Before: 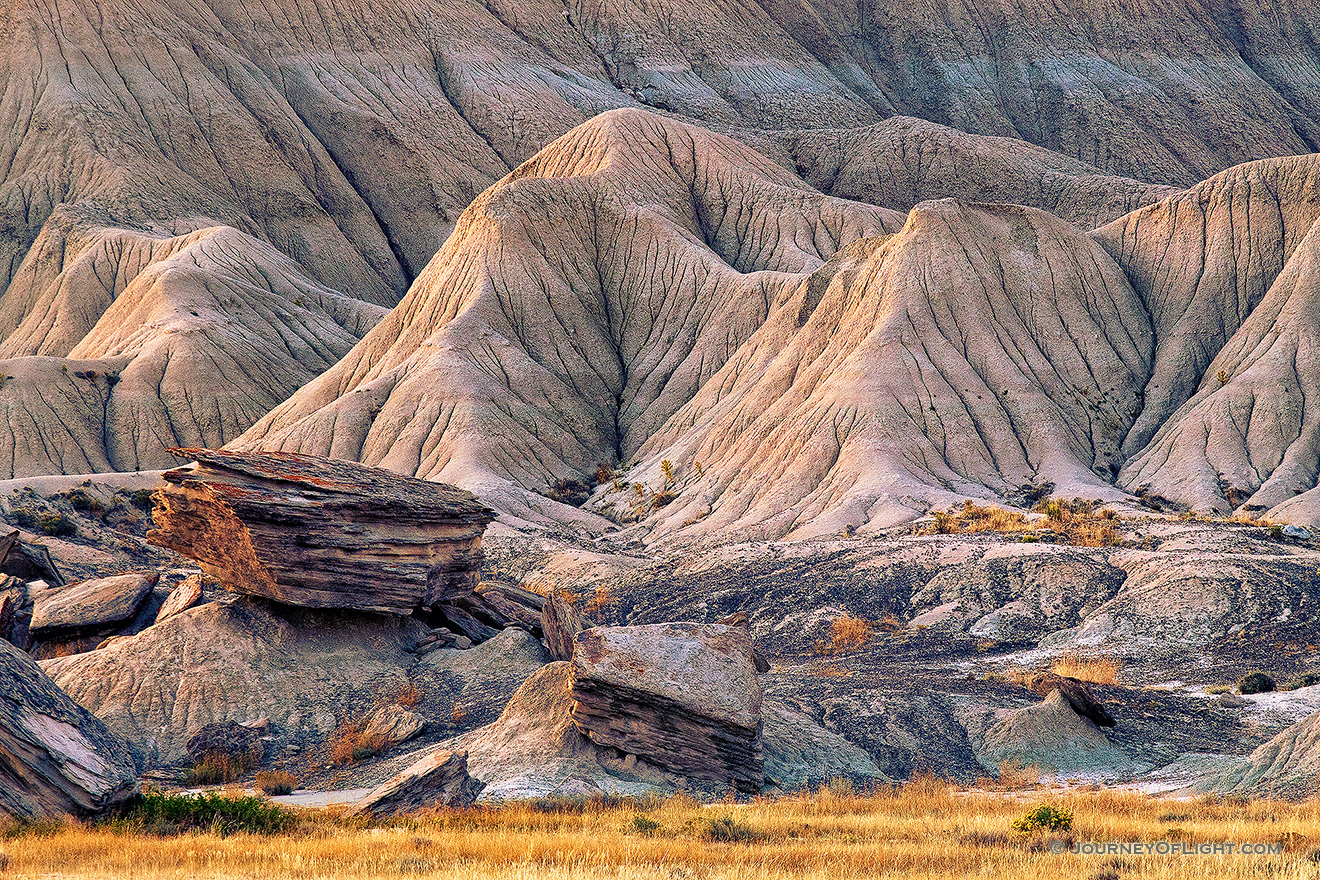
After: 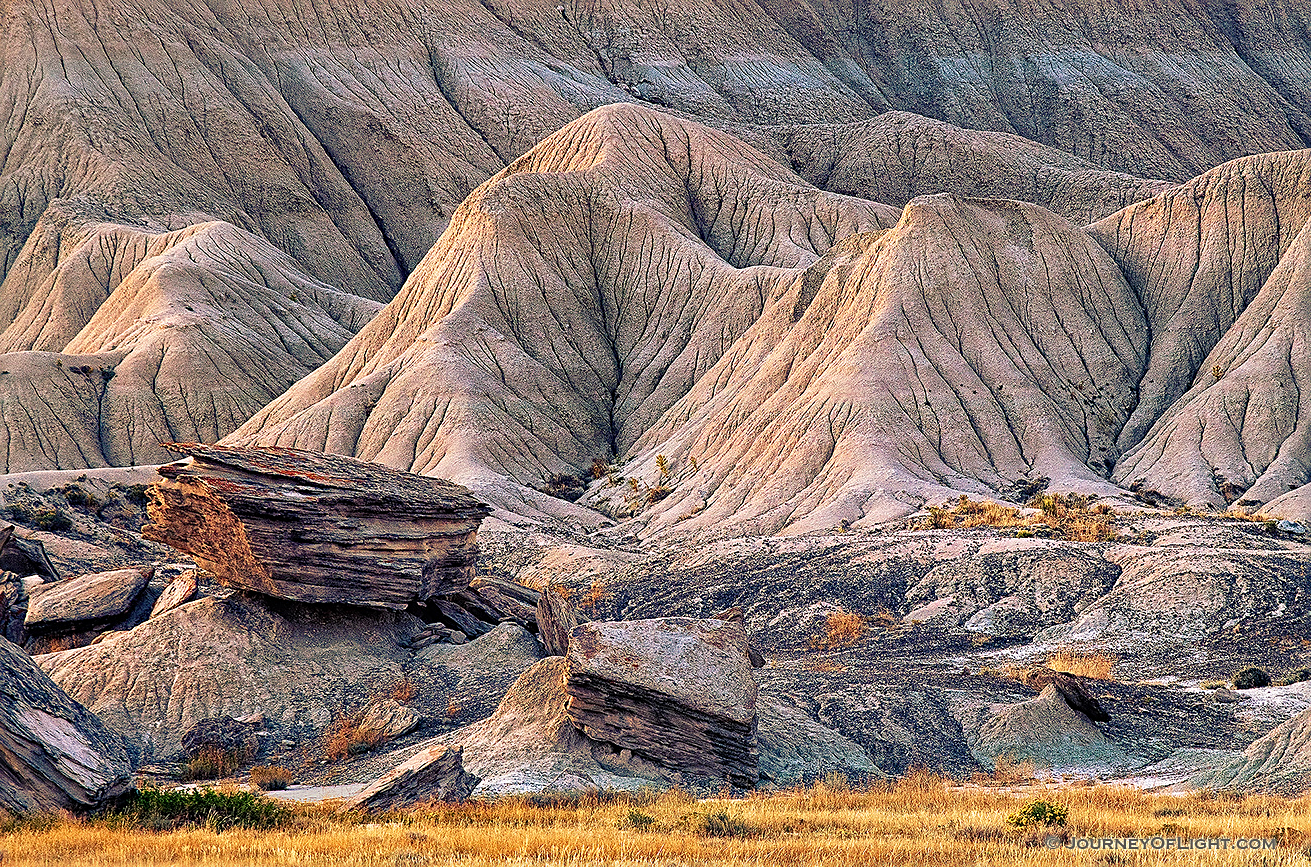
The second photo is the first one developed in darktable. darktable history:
crop: left 0.416%, top 0.589%, right 0.236%, bottom 0.849%
sharpen: on, module defaults
